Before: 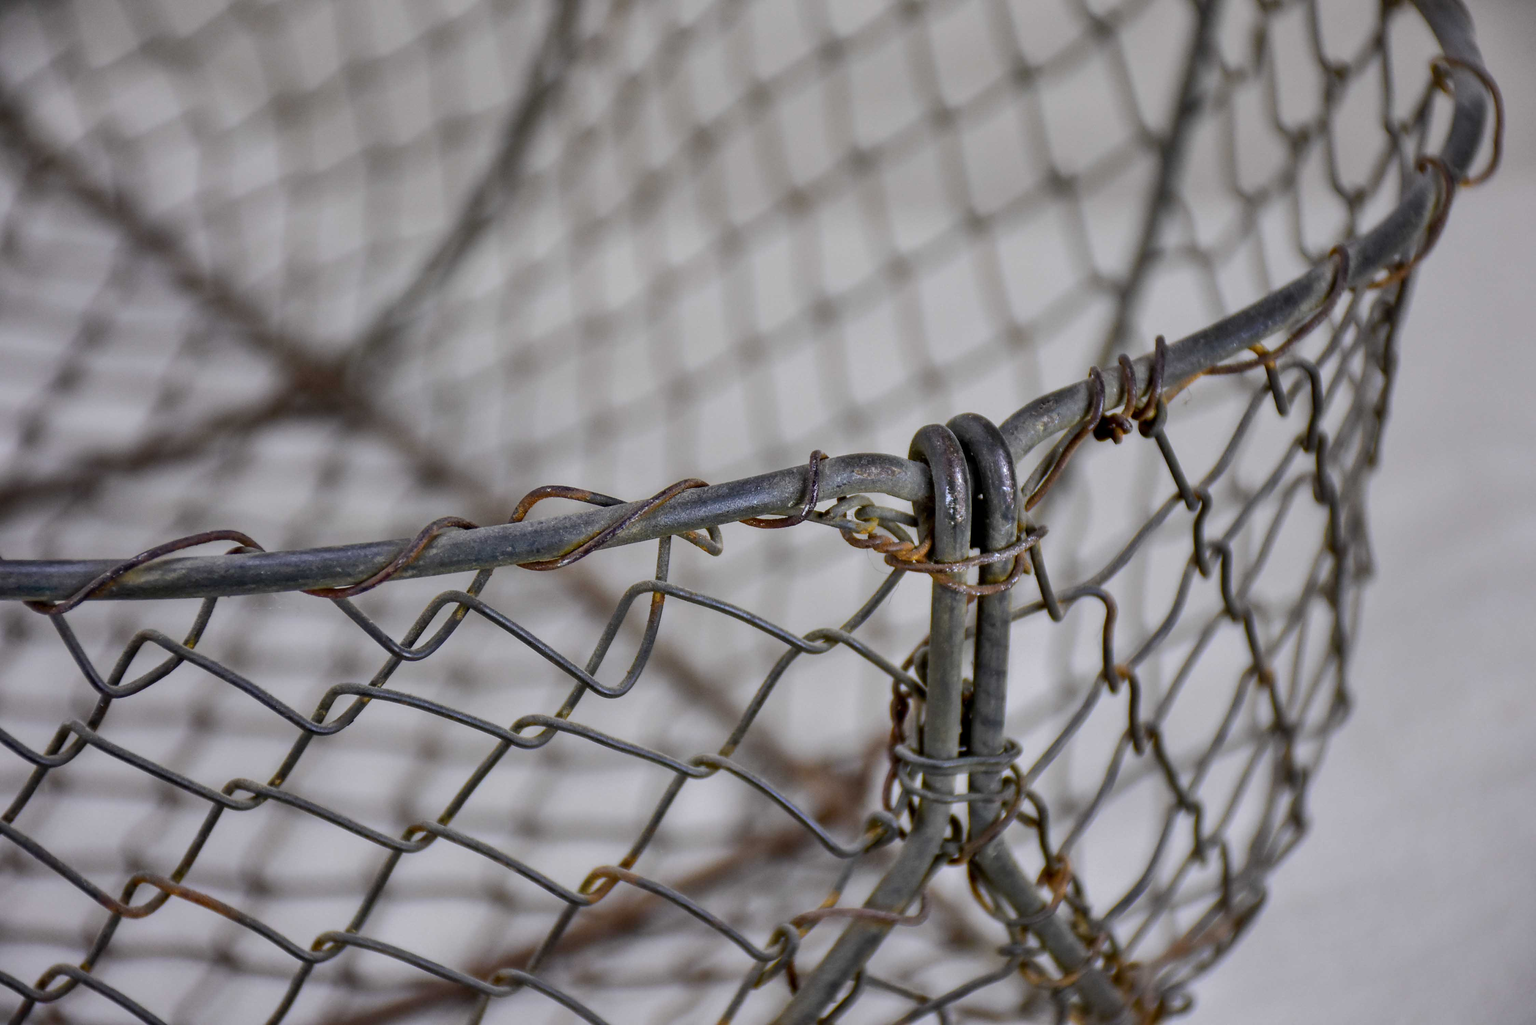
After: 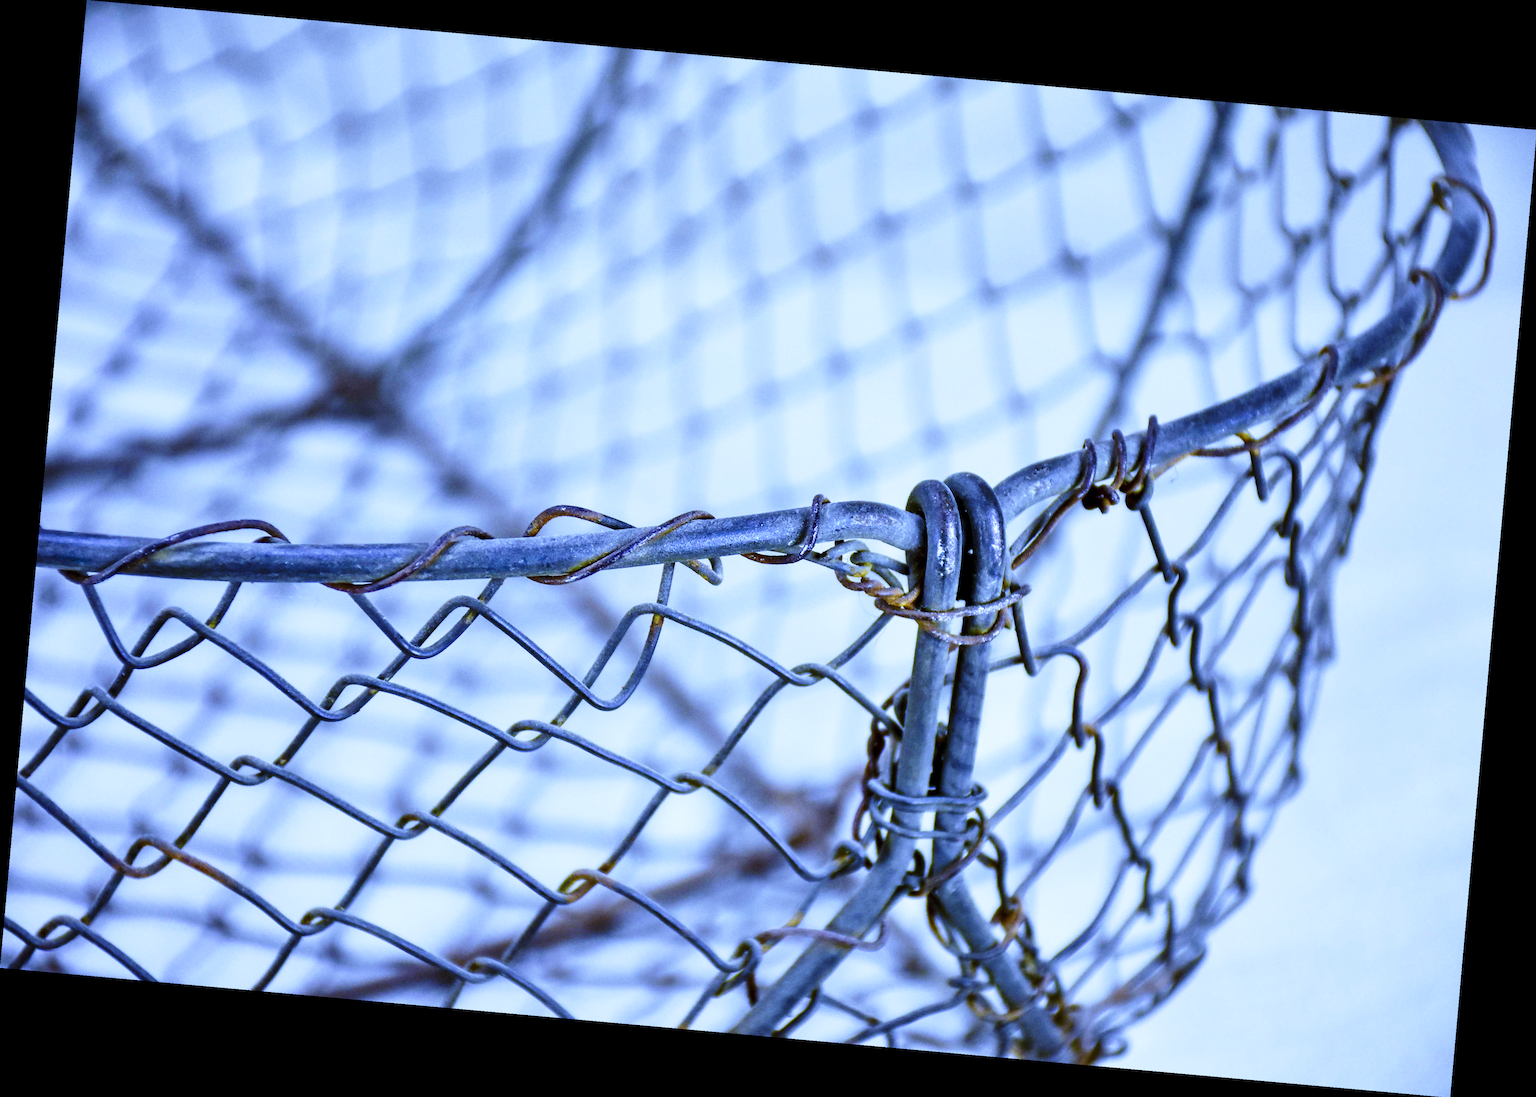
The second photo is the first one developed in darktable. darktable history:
rotate and perspective: rotation 5.12°, automatic cropping off
white balance: red 0.766, blue 1.537
base curve: curves: ch0 [(0, 0) (0.026, 0.03) (0.109, 0.232) (0.351, 0.748) (0.669, 0.968) (1, 1)], preserve colors none
